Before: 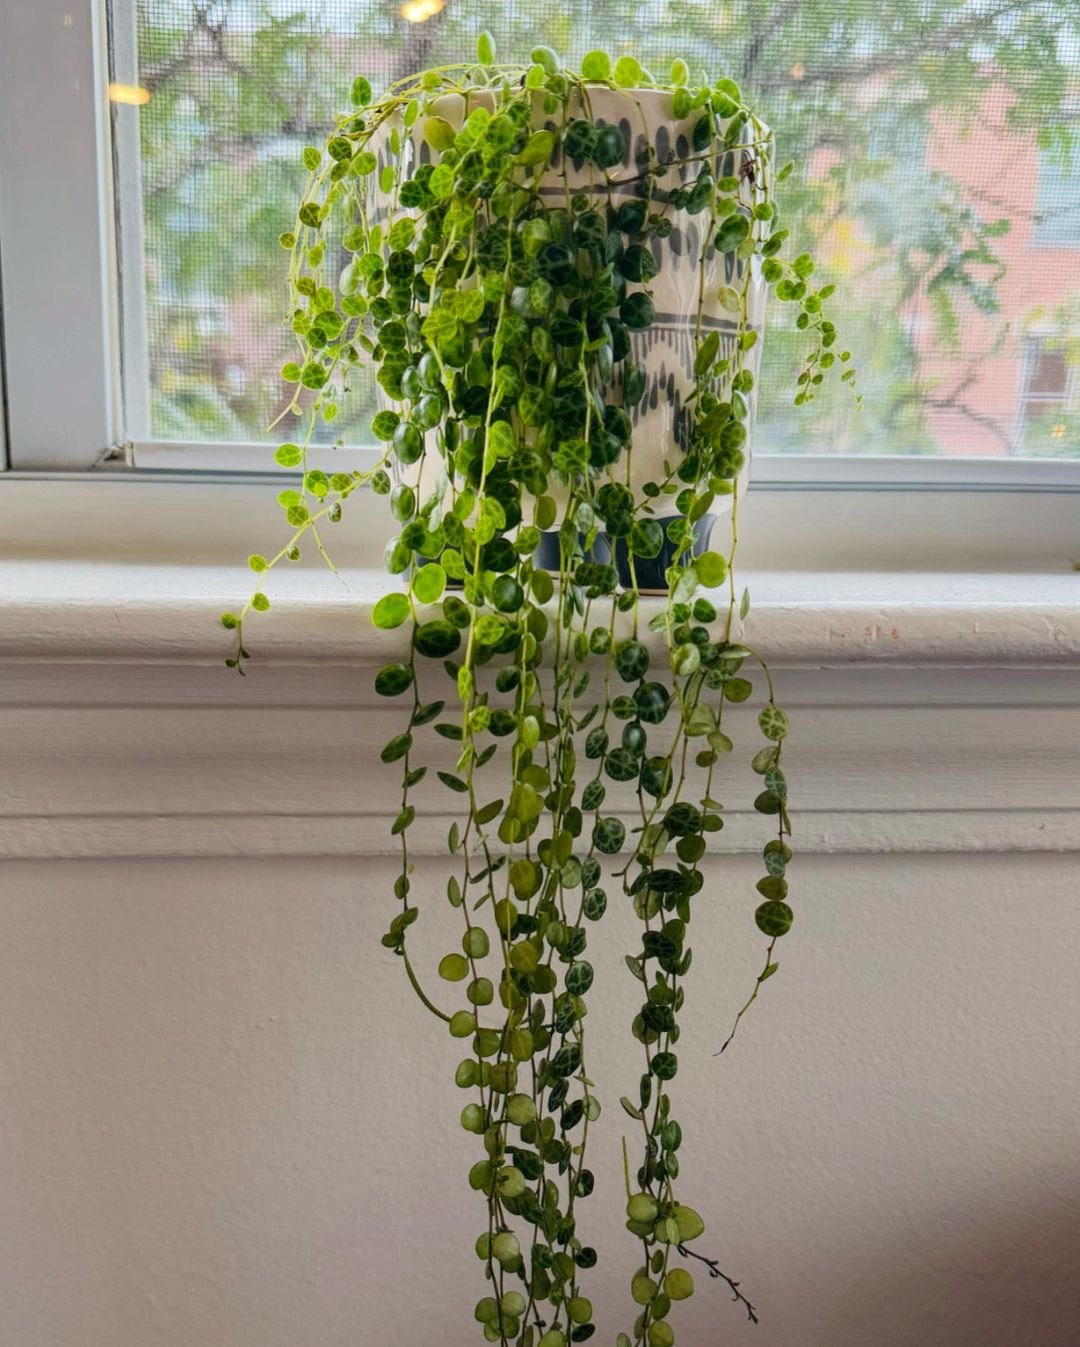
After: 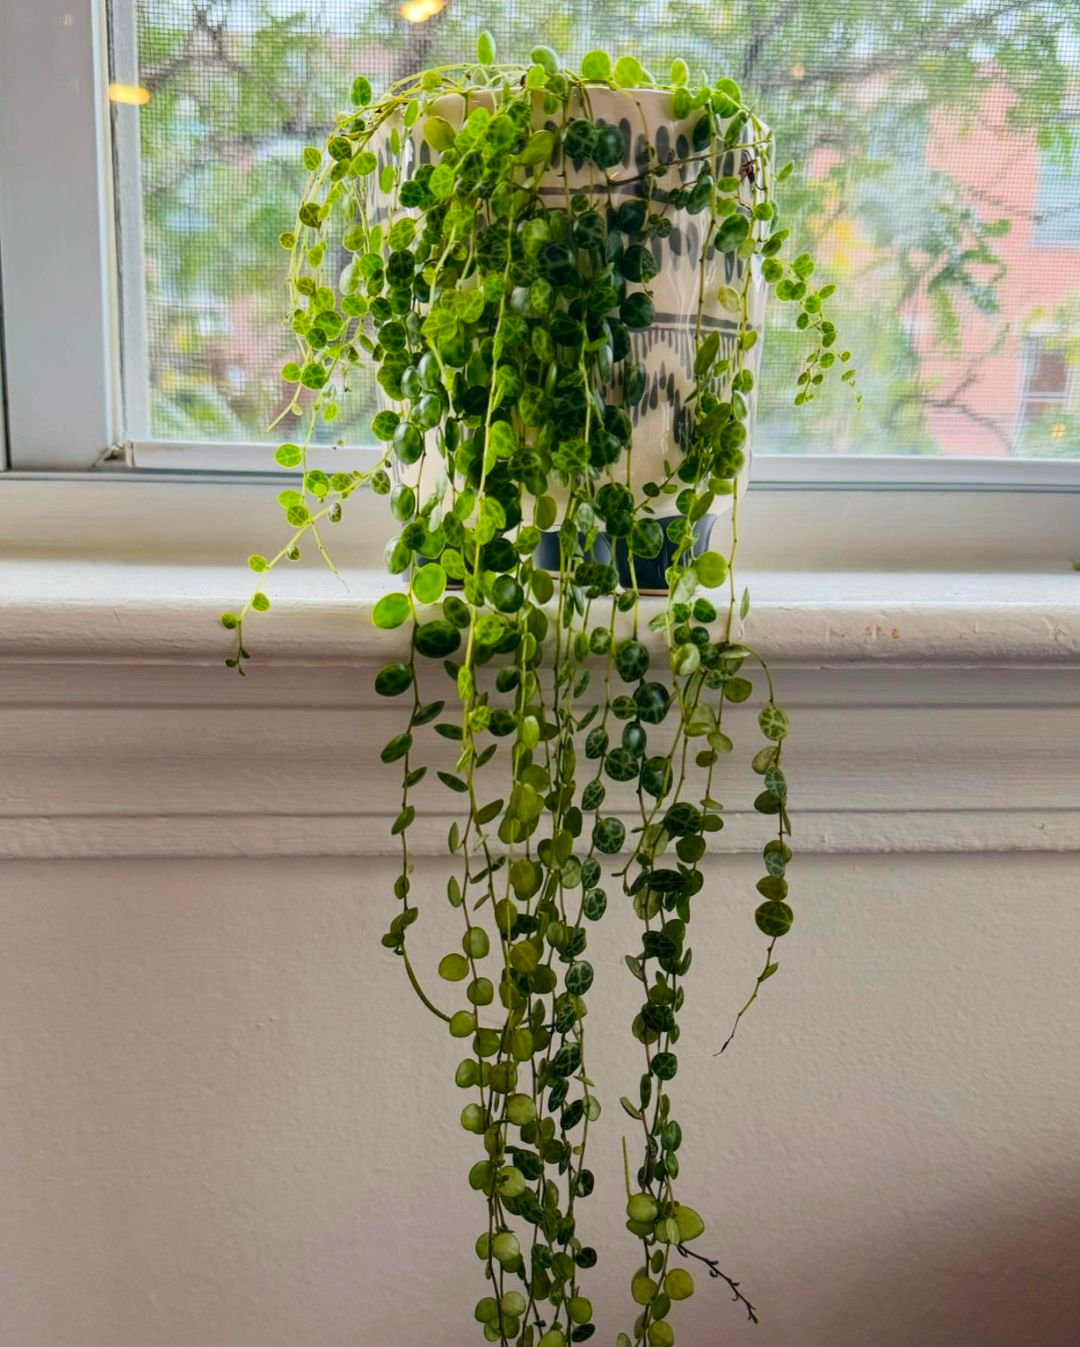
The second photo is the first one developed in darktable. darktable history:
contrast brightness saturation: contrast 0.083, saturation 0.201
